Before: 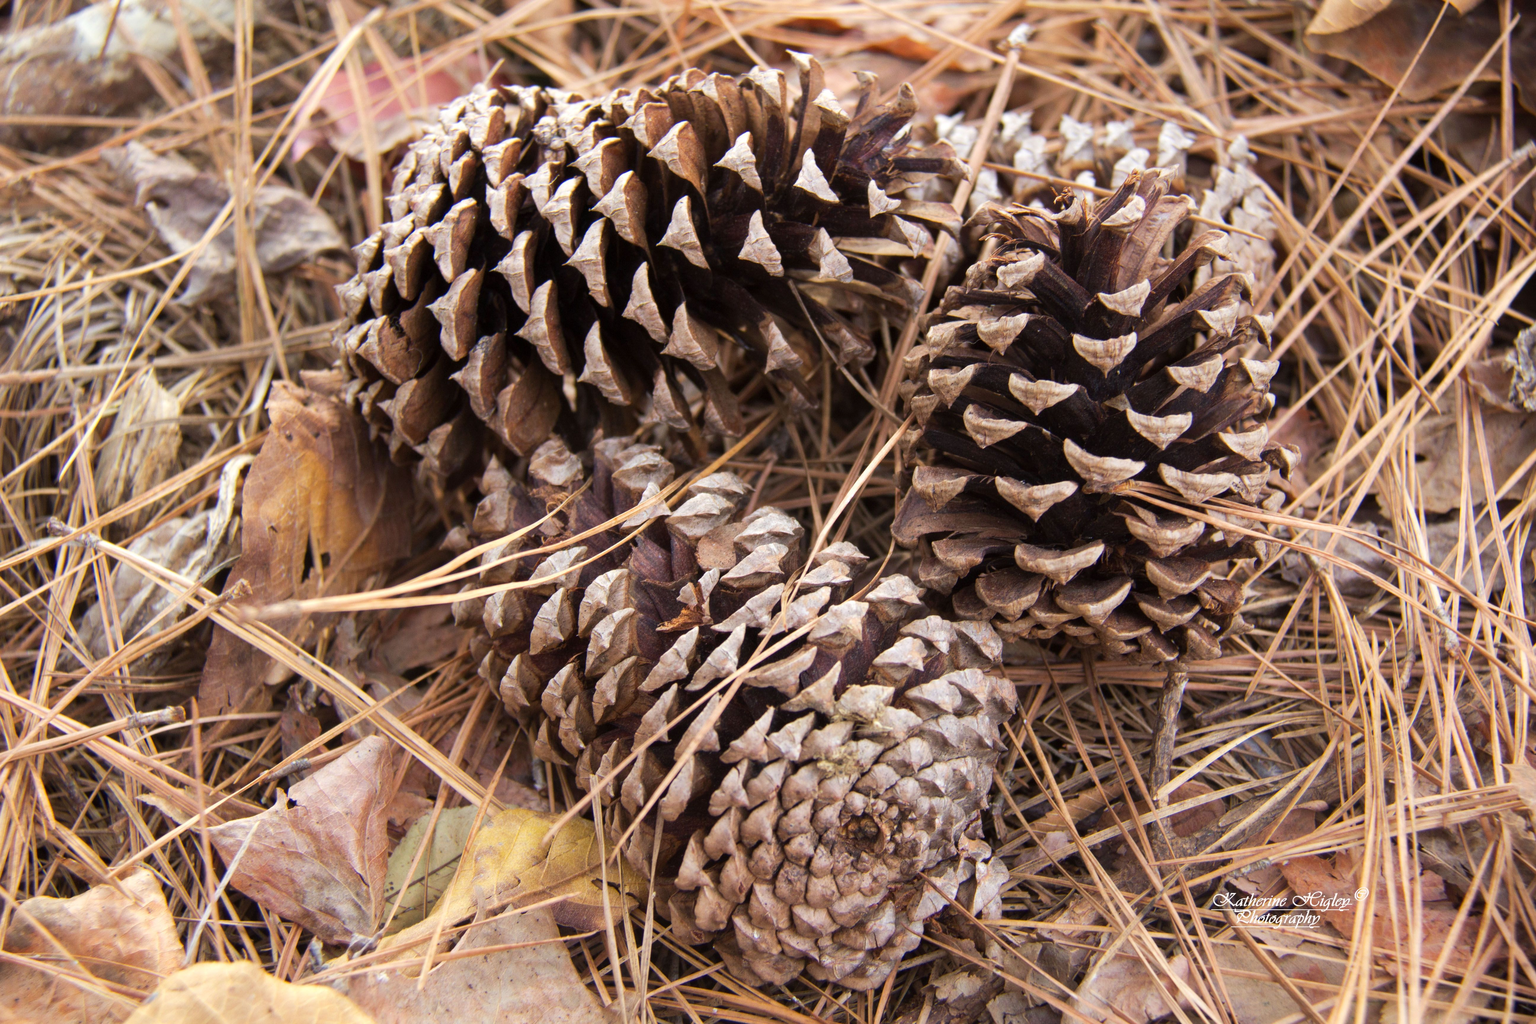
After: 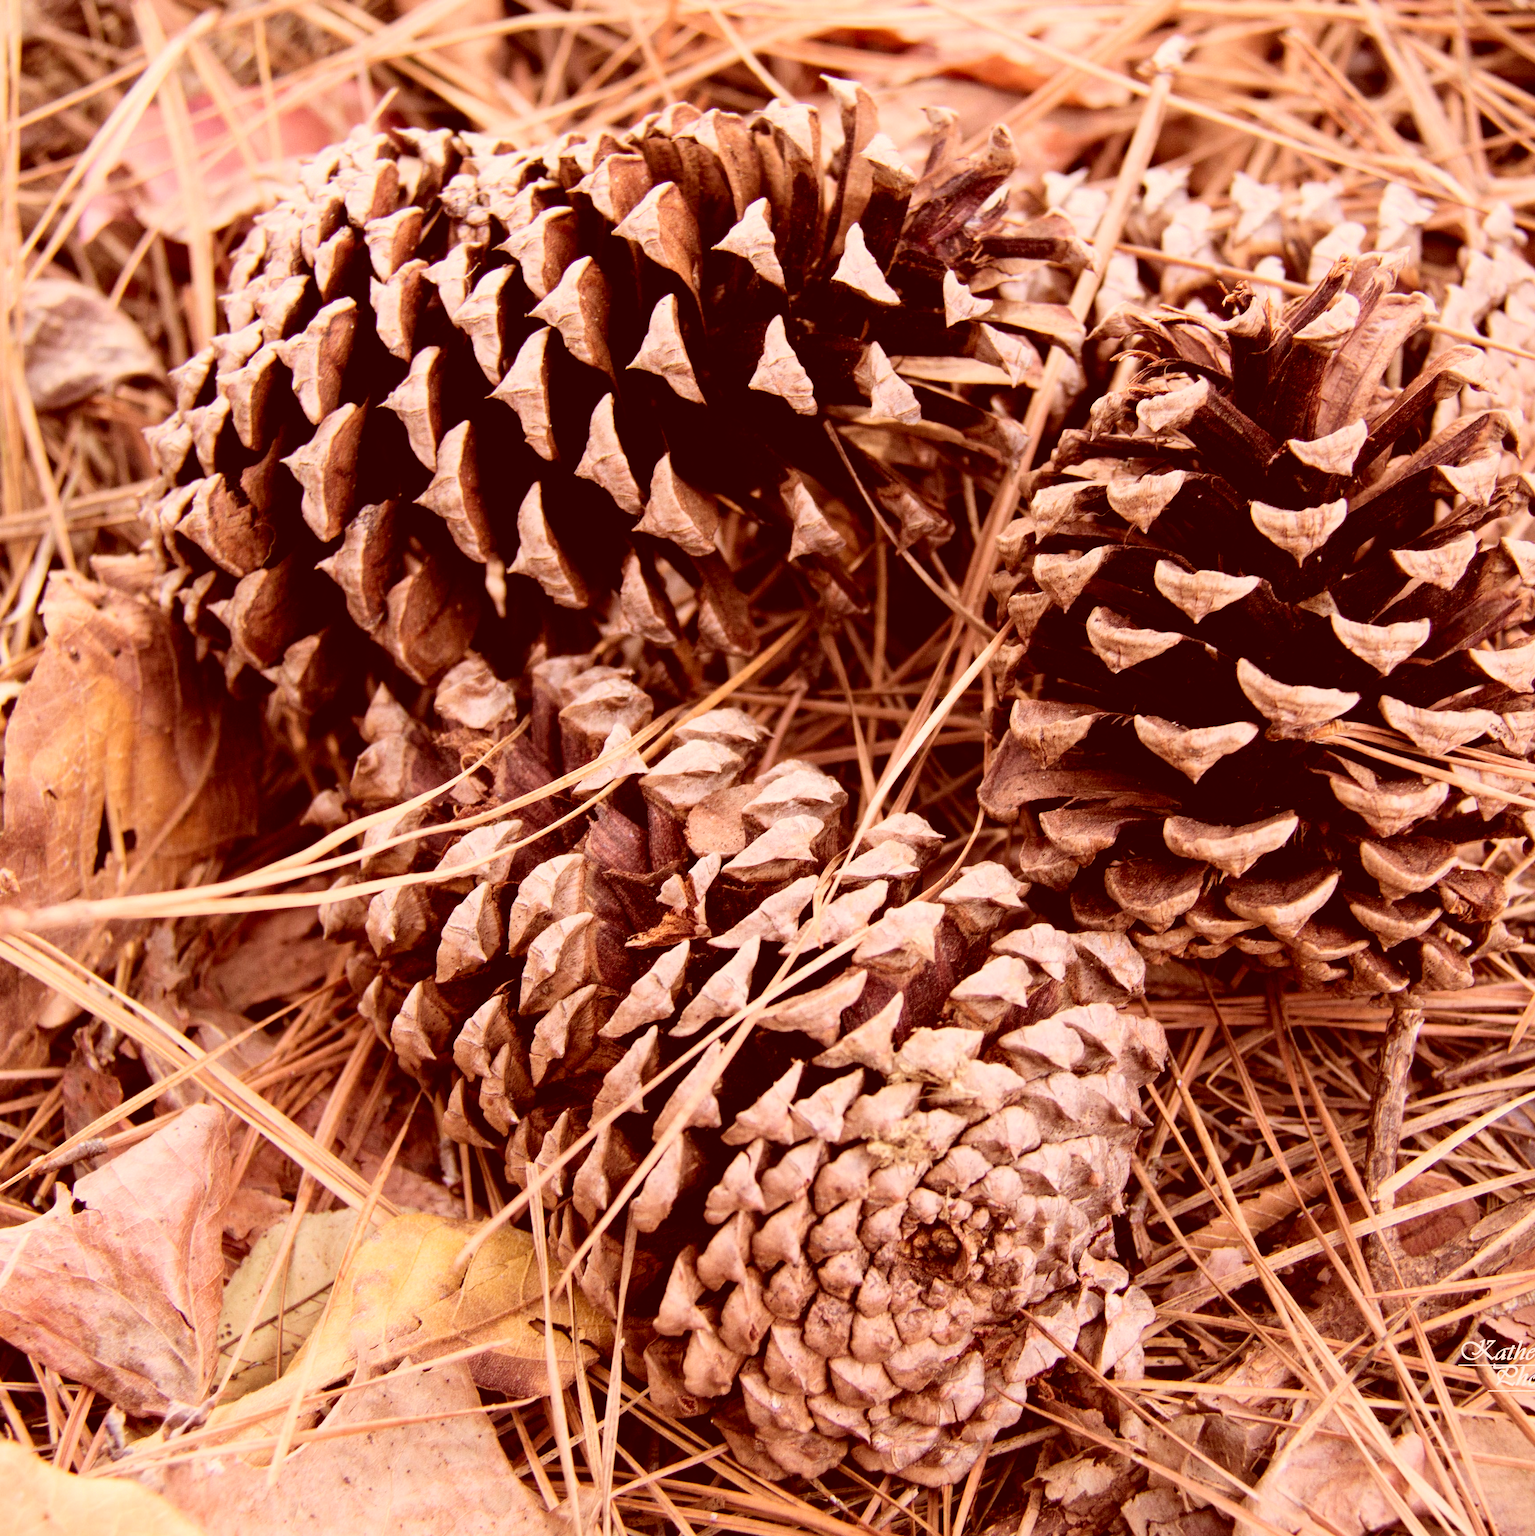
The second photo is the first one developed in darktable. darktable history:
exposure: exposure 0.605 EV, compensate highlight preservation false
contrast brightness saturation: contrast 0.142
crop and rotate: left 15.592%, right 17.786%
filmic rgb: black relative exposure -5.04 EV, white relative exposure 3.96 EV, threshold -0.317 EV, transition 3.19 EV, structure ↔ texture 100%, hardness 2.89, contrast 1.096, highlights saturation mix -20.67%, color science v6 (2022), enable highlight reconstruction true
local contrast: mode bilateral grid, contrast 11, coarseness 24, detail 115%, midtone range 0.2
color correction: highlights a* 9.57, highlights b* 8.62, shadows a* 39.68, shadows b* 39.57, saturation 0.817
